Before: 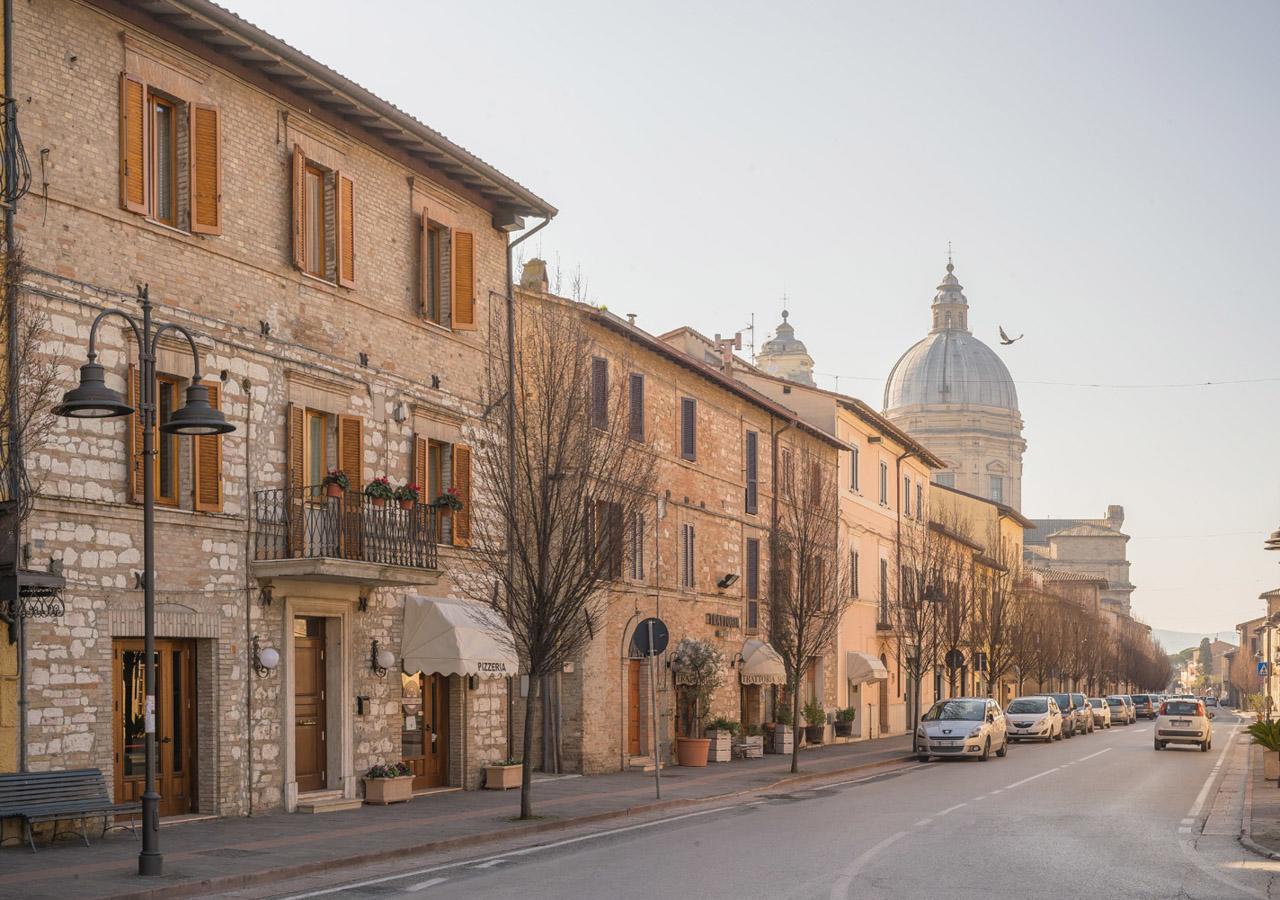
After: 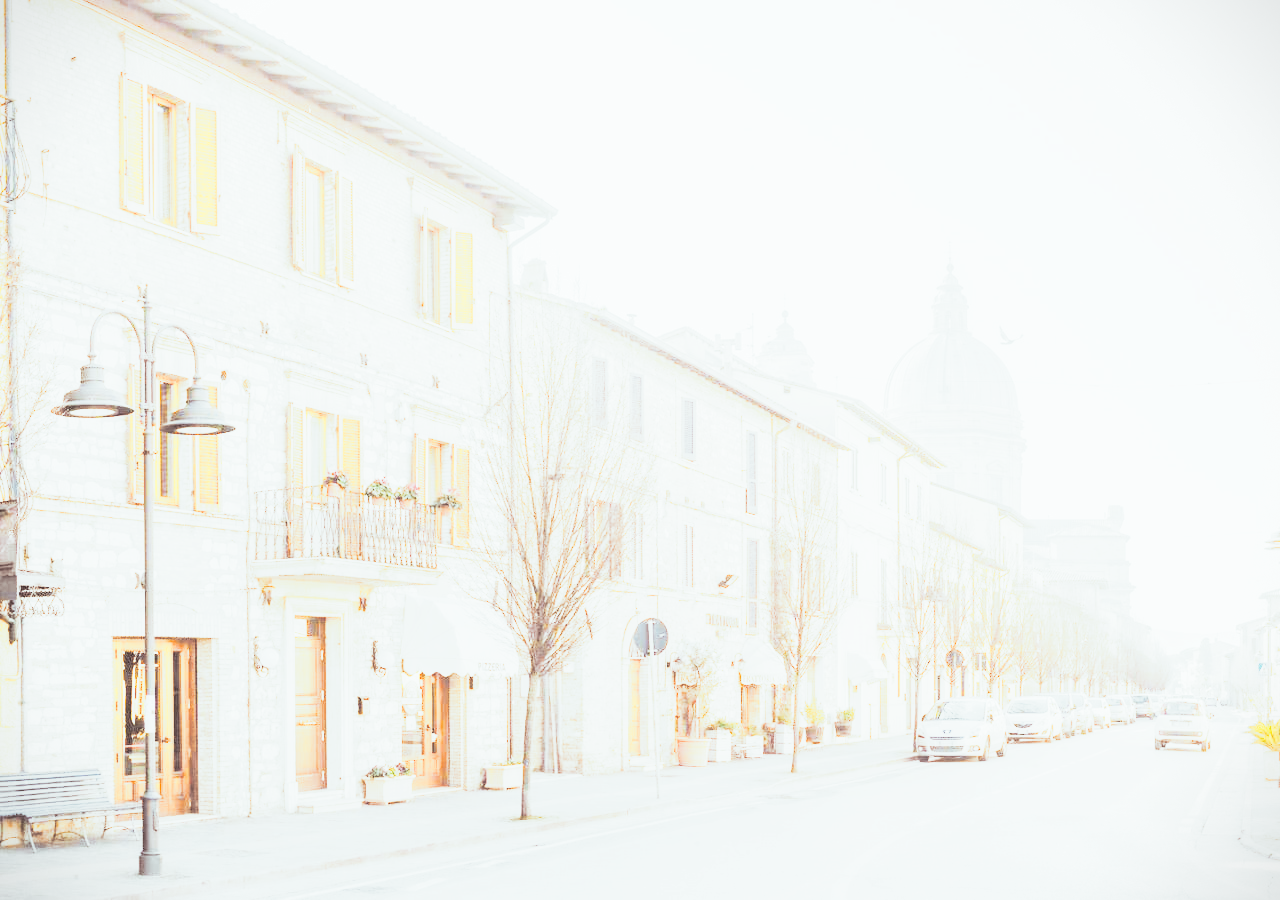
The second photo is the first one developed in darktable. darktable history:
split-toning: shadows › saturation 0.3, highlights › hue 180°, highlights › saturation 0.3, compress 0%
vibrance: vibrance 20%
tone curve: curves: ch0 [(0, 0) (0.055, 0.031) (0.282, 0.215) (0.729, 0.785) (1, 1)], color space Lab, linked channels, preserve colors none
color zones: curves: ch0 [(0, 0.511) (0.143, 0.531) (0.286, 0.56) (0.429, 0.5) (0.571, 0.5) (0.714, 0.5) (0.857, 0.5) (1, 0.5)]; ch1 [(0, 0.525) (0.143, 0.705) (0.286, 0.715) (0.429, 0.35) (0.571, 0.35) (0.714, 0.35) (0.857, 0.4) (1, 0.4)]; ch2 [(0, 0.572) (0.143, 0.512) (0.286, 0.473) (0.429, 0.45) (0.571, 0.5) (0.714, 0.5) (0.857, 0.518) (1, 0.518)]
vignetting: fall-off start 97.28%, fall-off radius 79%, brightness -0.462, saturation -0.3, width/height ratio 1.114, dithering 8-bit output, unbound false
base curve: curves: ch0 [(0, 0.036) (0.007, 0.037) (0.604, 0.887) (1, 1)], preserve colors none
contrast equalizer: y [[0.5 ×4, 0.483, 0.43], [0.5 ×6], [0.5 ×6], [0 ×6], [0 ×6]]
contrast brightness saturation: contrast -0.1, saturation -0.1
exposure: exposure 1 EV, compensate highlight preservation false
